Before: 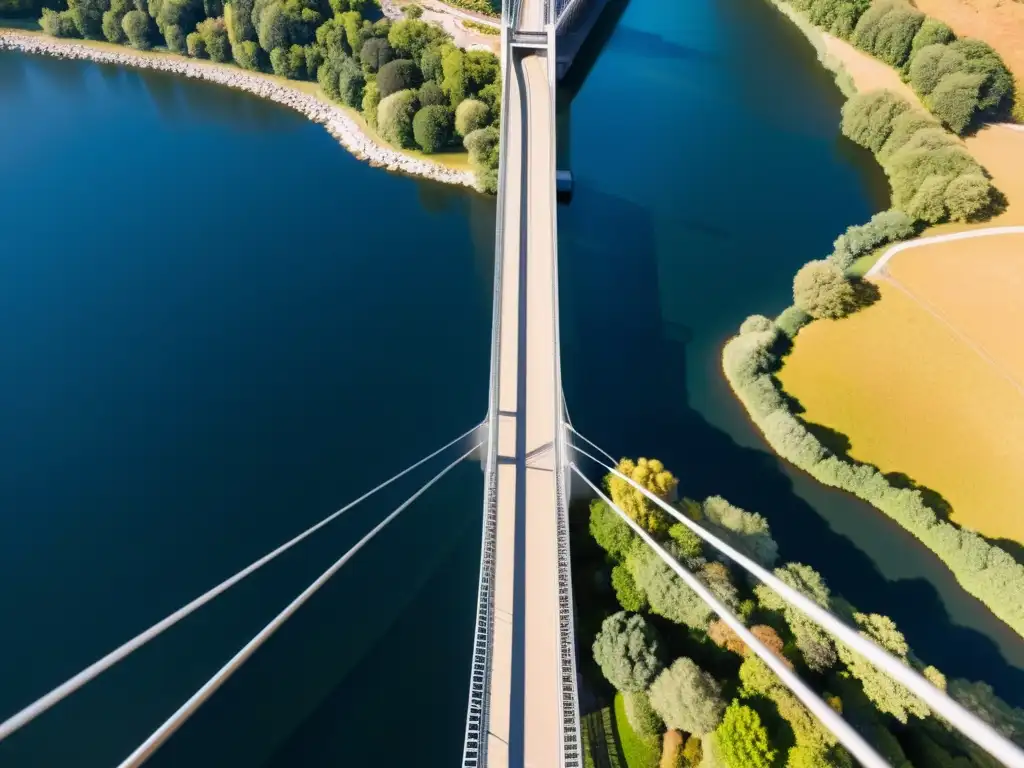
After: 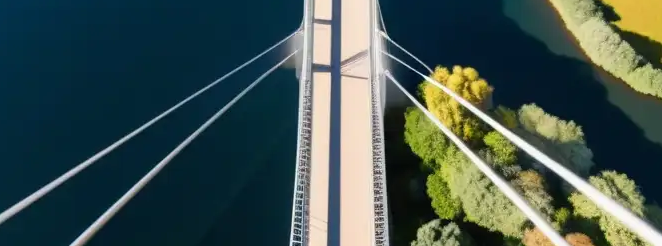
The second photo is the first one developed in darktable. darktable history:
crop: left 18.082%, top 51.121%, right 17.268%, bottom 16.836%
